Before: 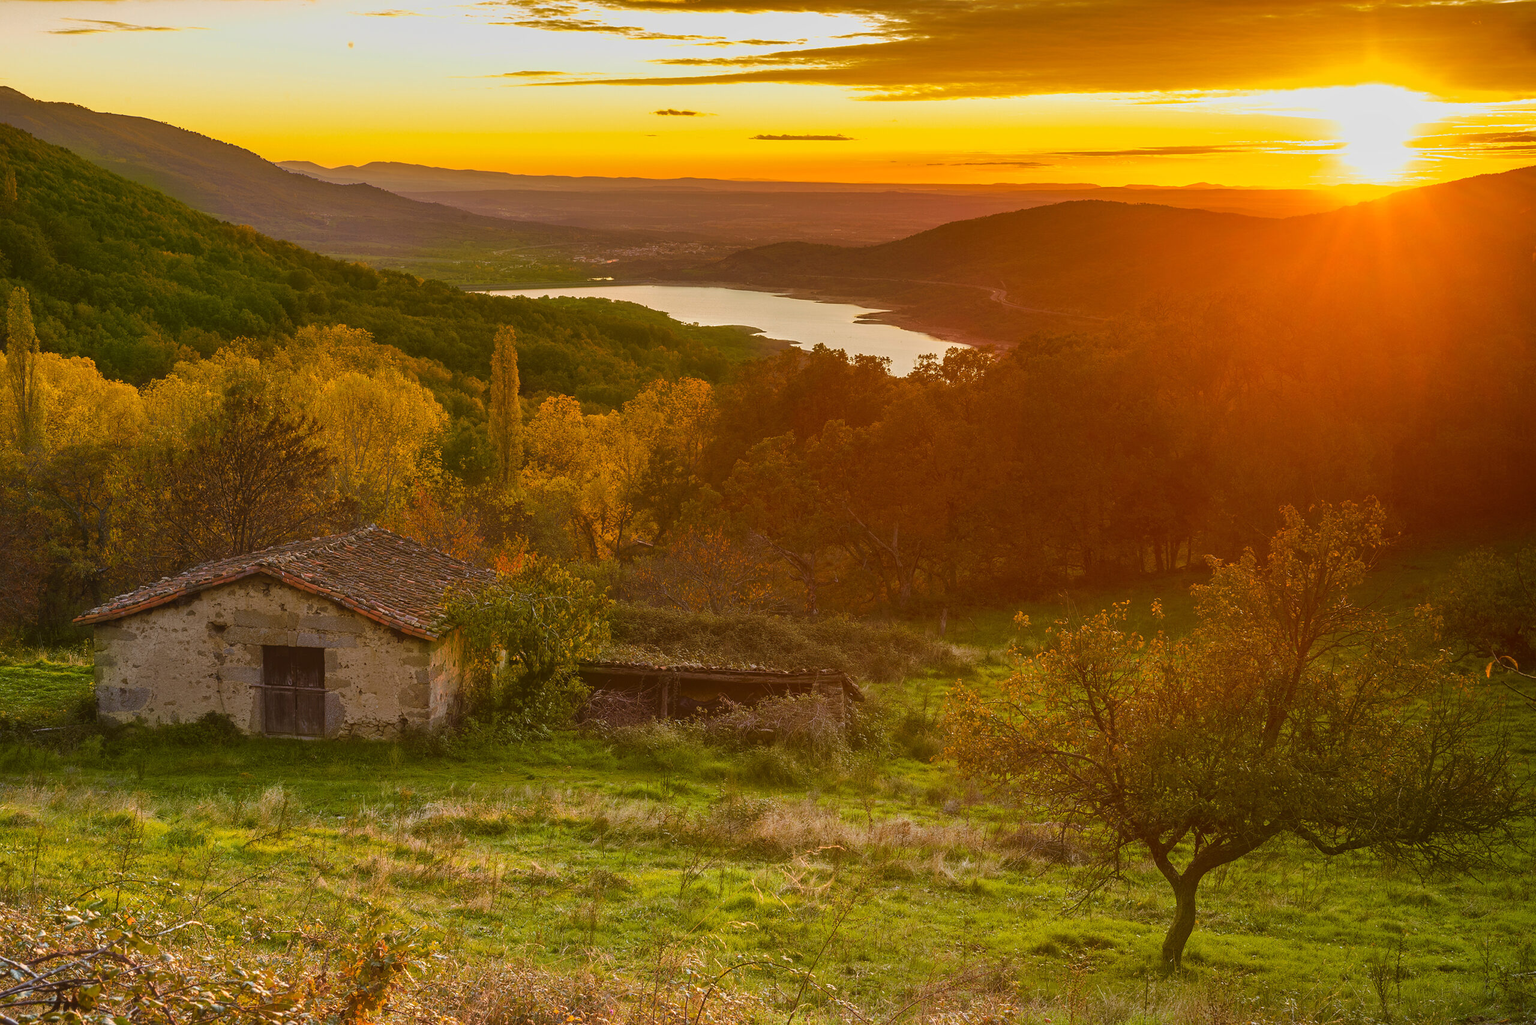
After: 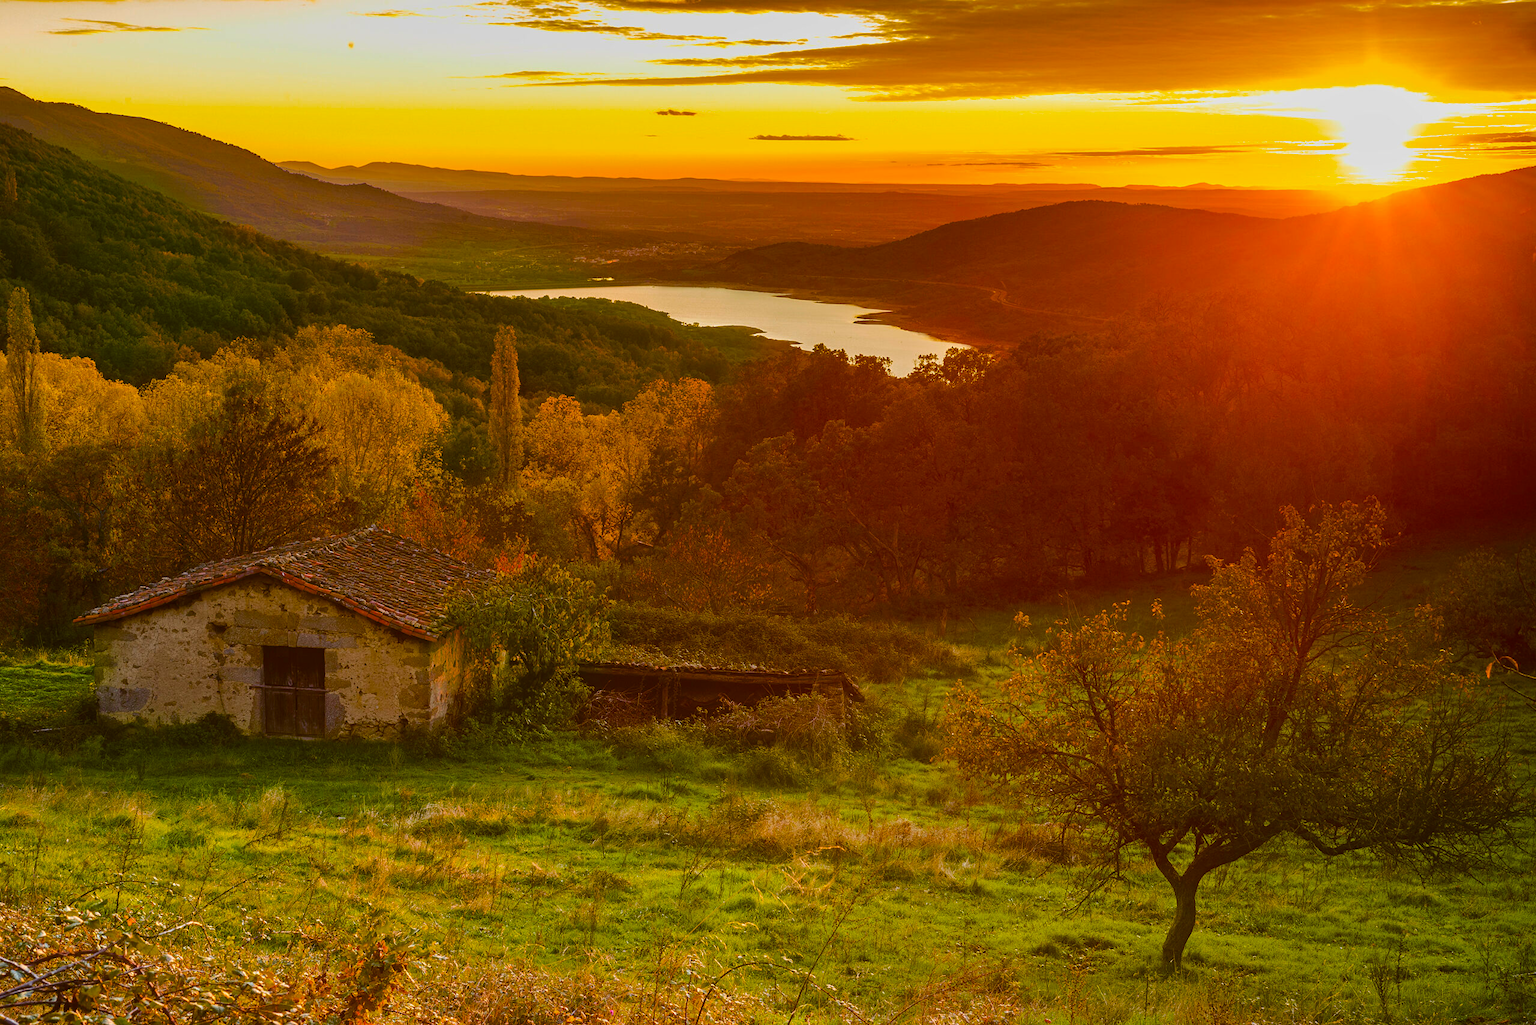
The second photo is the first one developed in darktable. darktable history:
contrast brightness saturation: contrast 0.07, brightness -0.13, saturation 0.06
color balance rgb: perceptual saturation grading › global saturation 25%, perceptual brilliance grading › mid-tones 10%, perceptual brilliance grading › shadows 15%, global vibrance 20%
